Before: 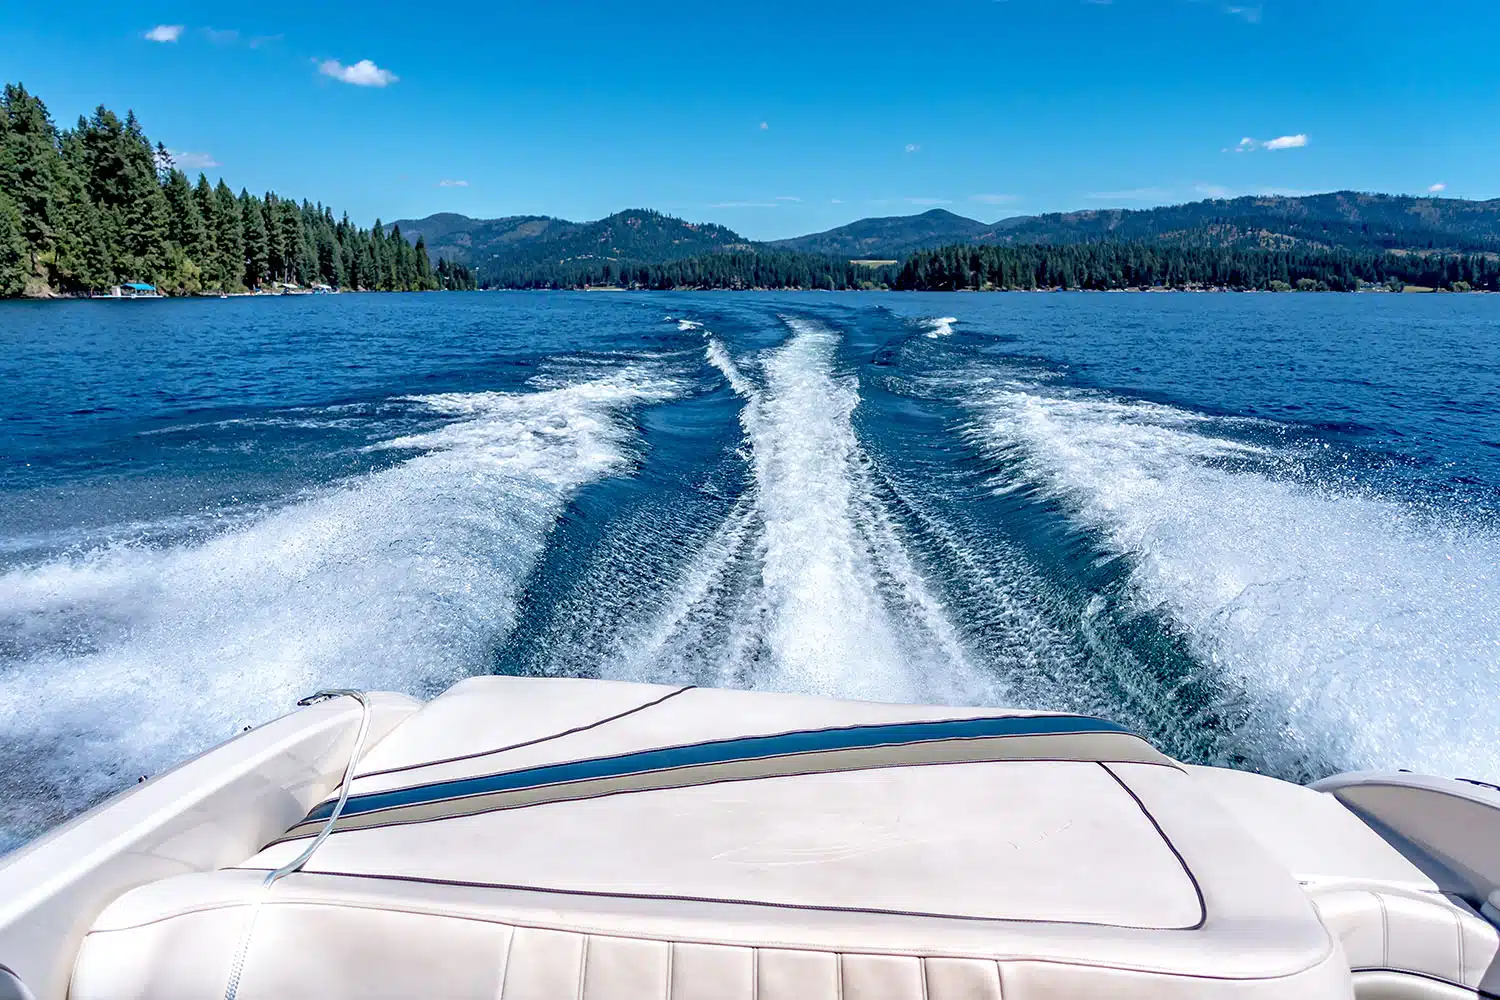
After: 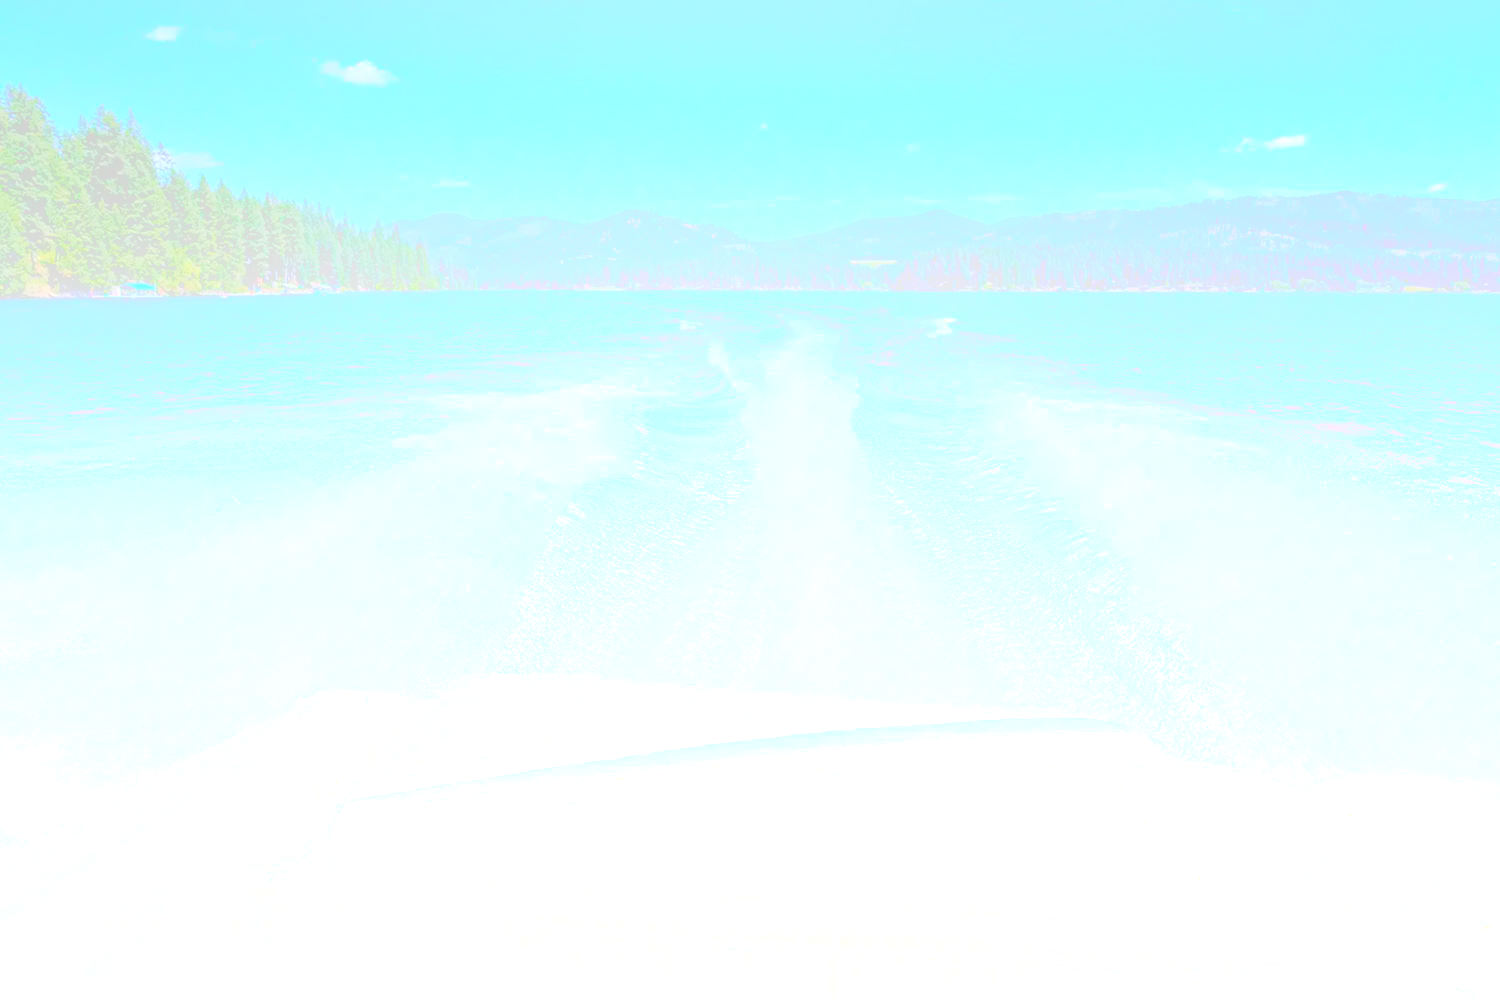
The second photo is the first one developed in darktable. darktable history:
bloom: size 70%, threshold 25%, strength 70%
